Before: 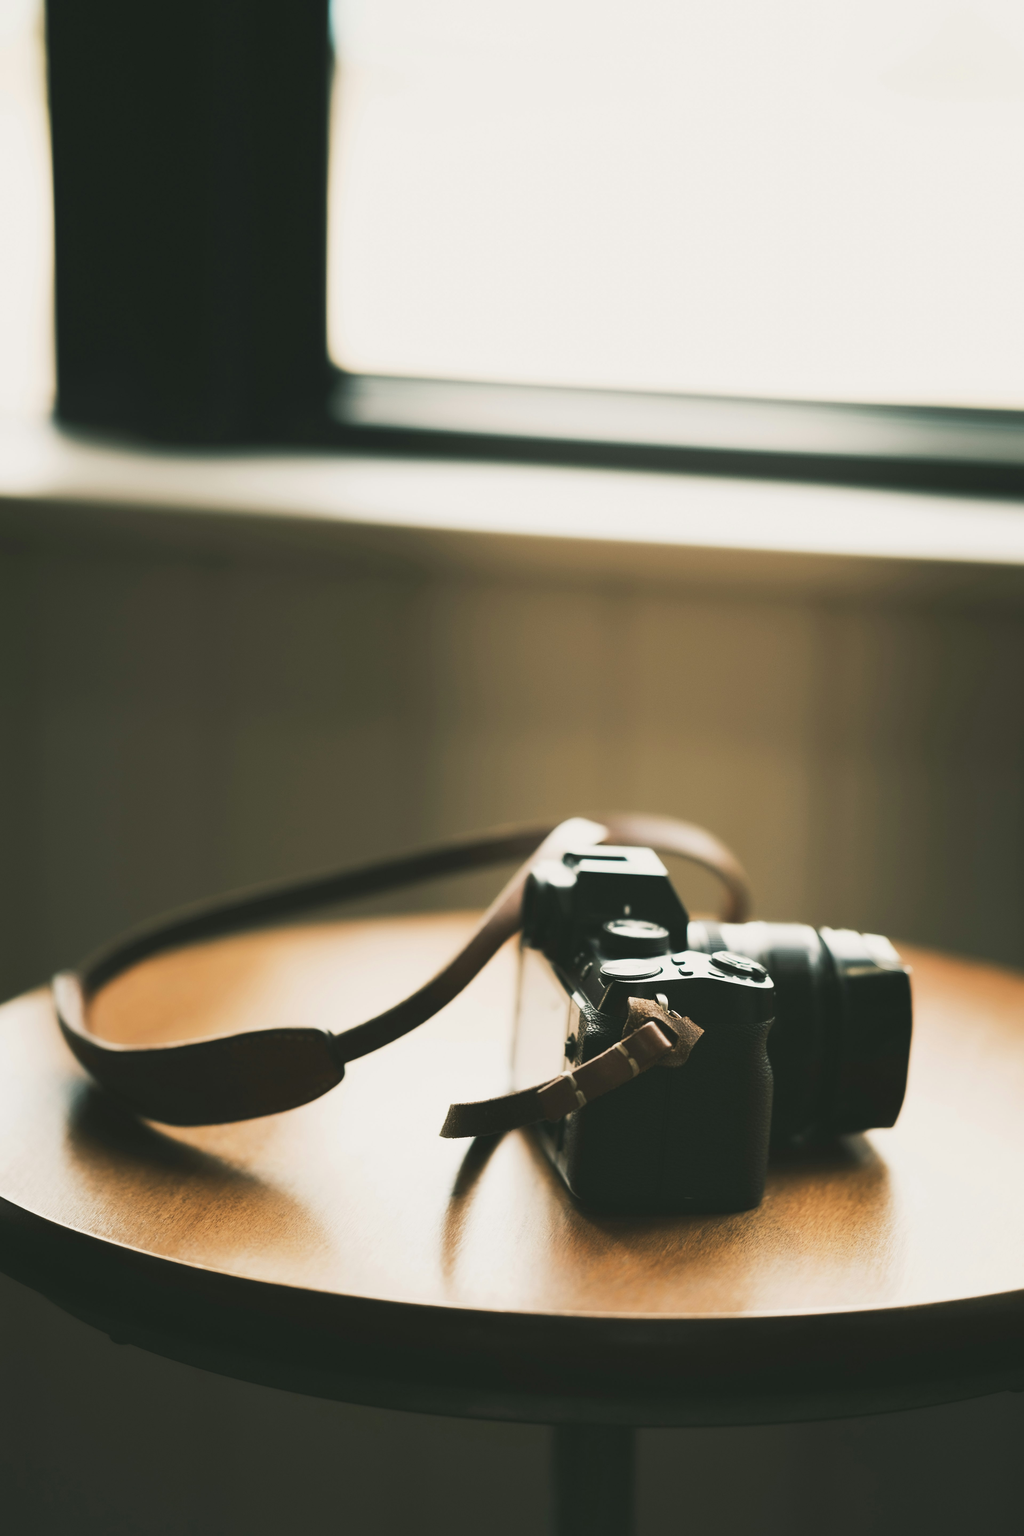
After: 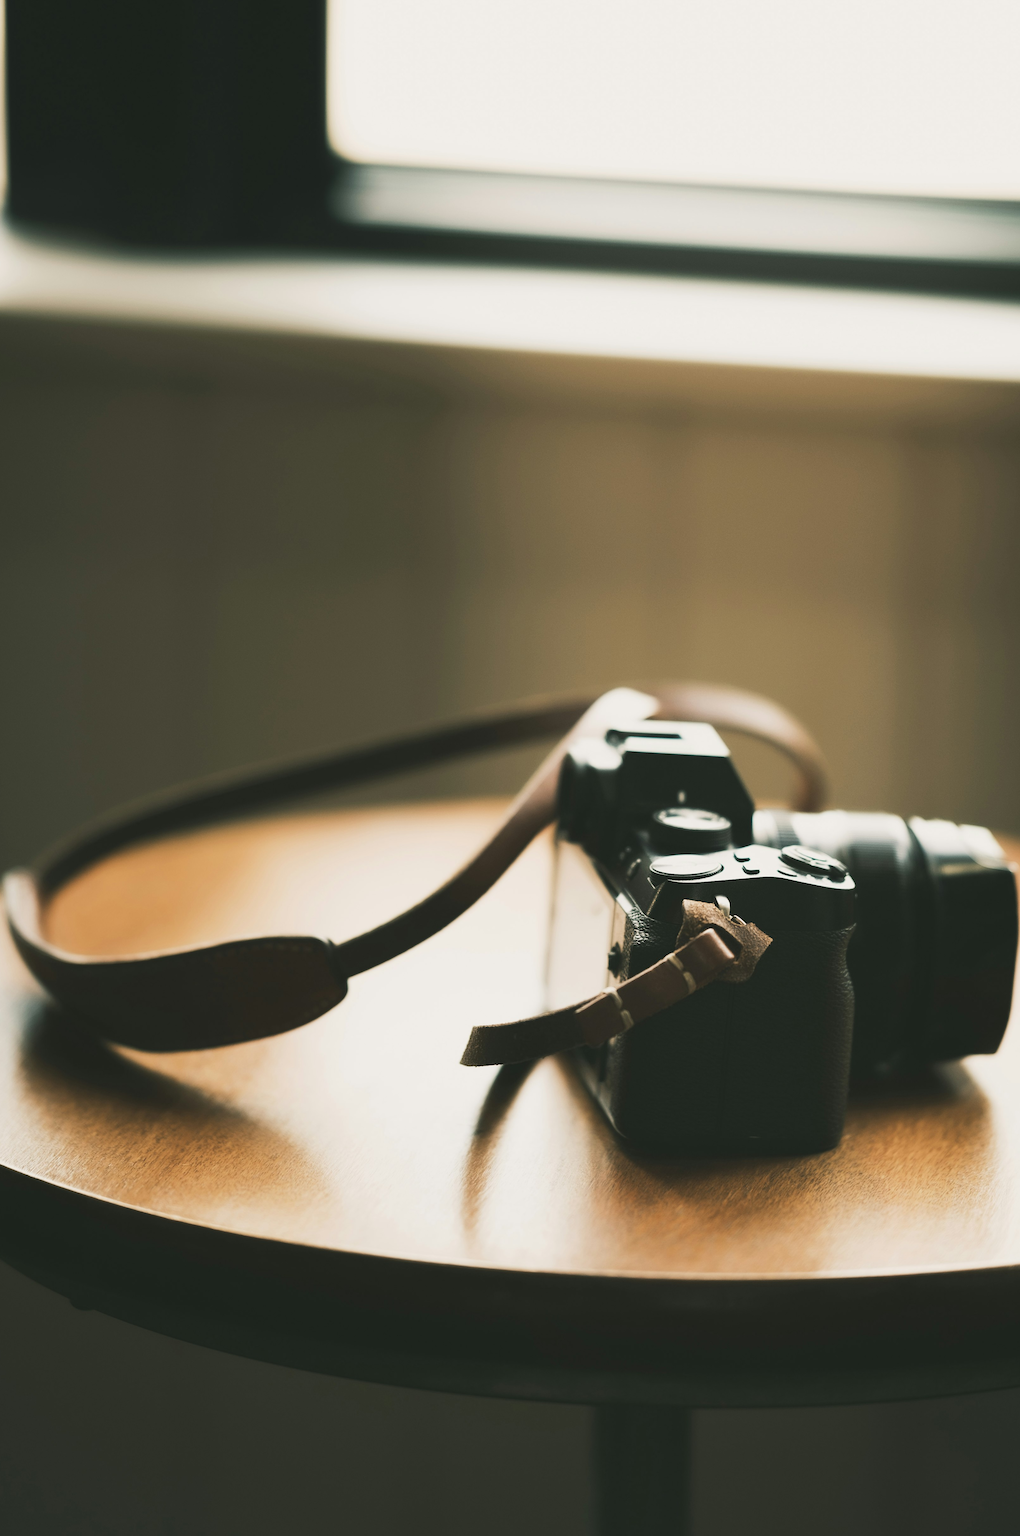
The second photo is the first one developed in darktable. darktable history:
levels: mode automatic
crop and rotate: left 4.959%, top 15.381%, right 10.704%
